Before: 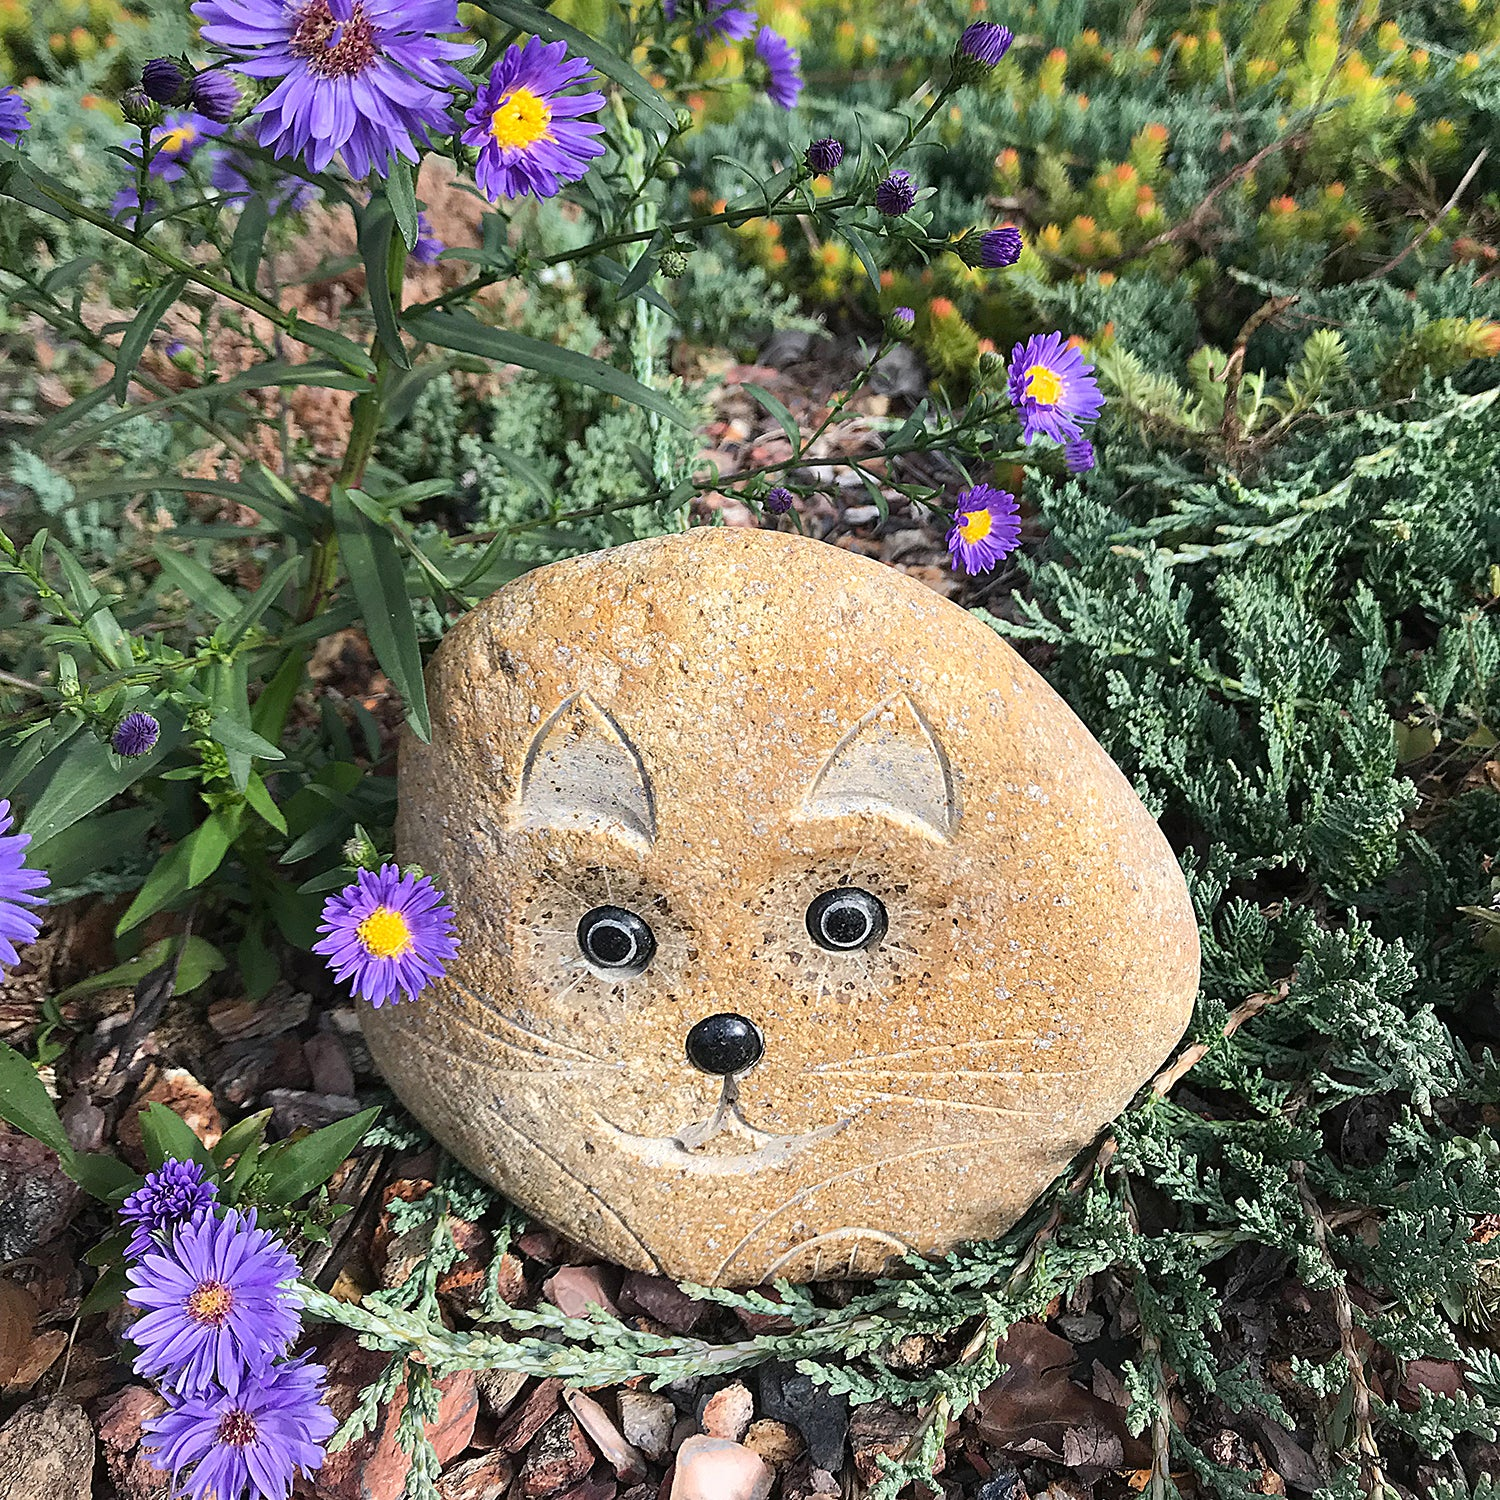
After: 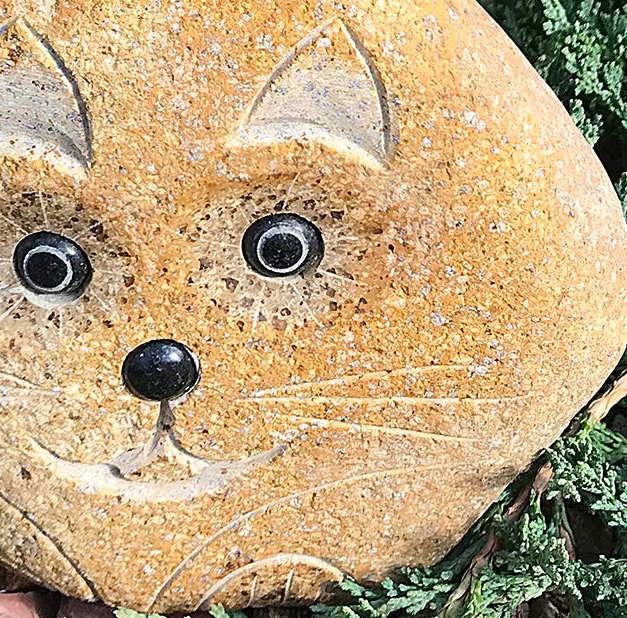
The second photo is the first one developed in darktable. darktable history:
shadows and highlights: shadows 36.28, highlights -27.21, soften with gaussian
color balance rgb: perceptual saturation grading › global saturation 0.579%
contrast brightness saturation: contrast 0.086, saturation 0.279
crop: left 37.661%, top 44.949%, right 20.491%, bottom 13.83%
